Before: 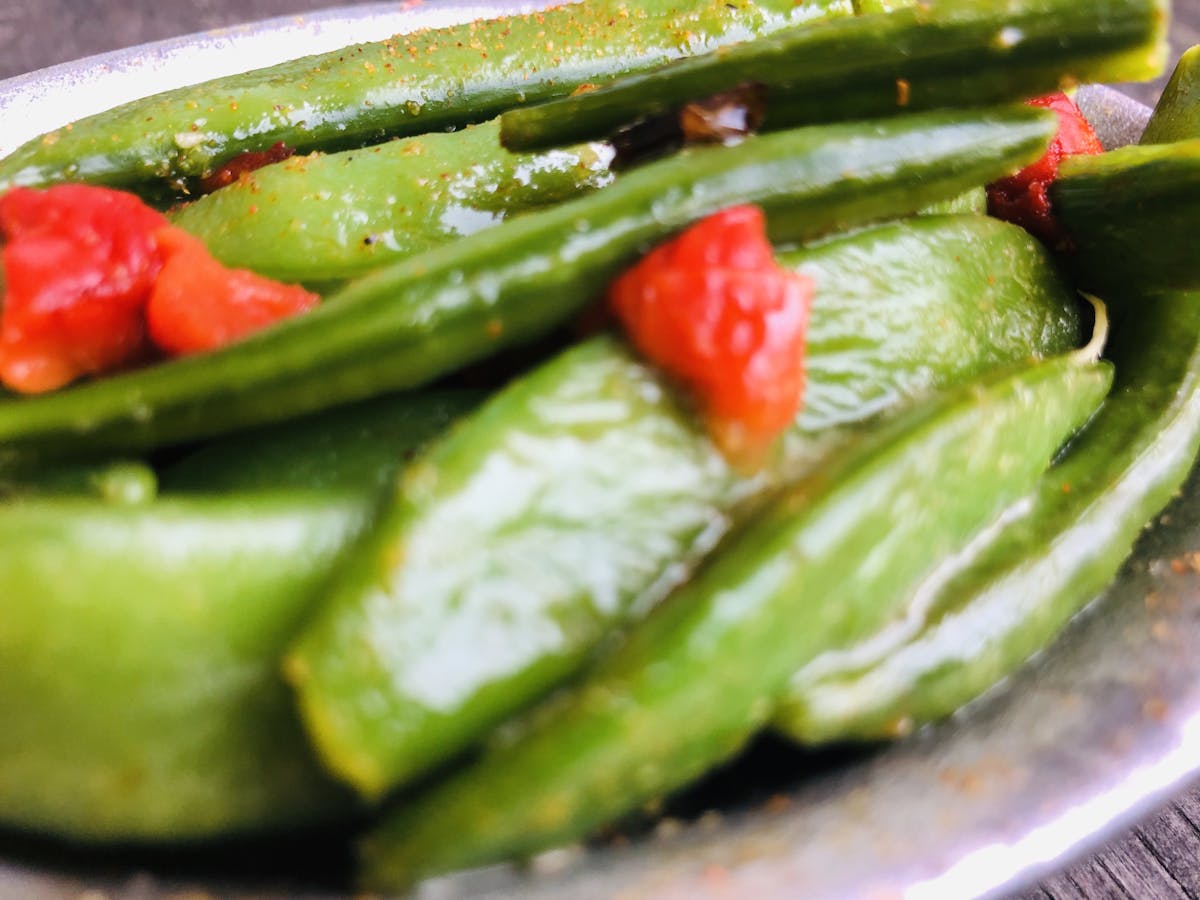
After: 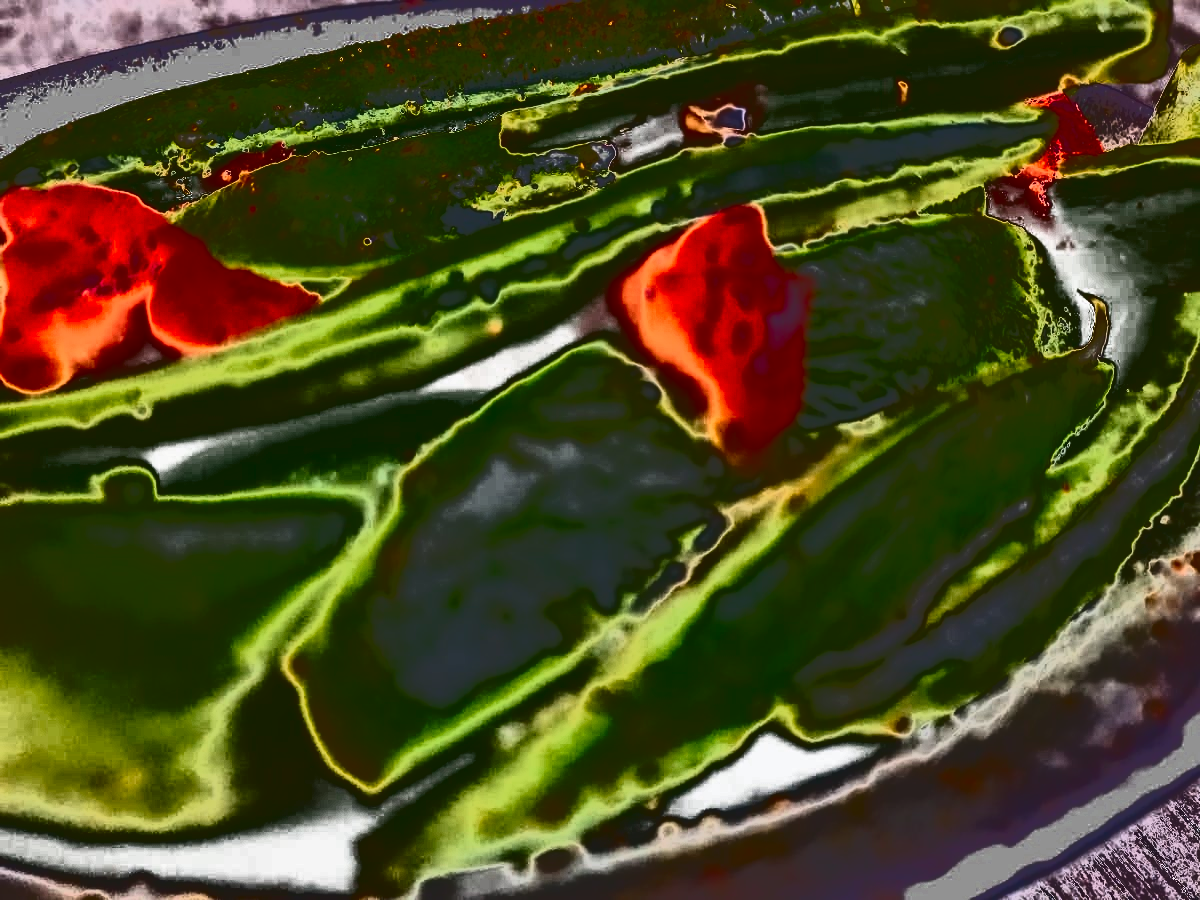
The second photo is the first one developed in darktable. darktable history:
tone curve: curves: ch0 [(0, 0) (0.003, 0.99) (0.011, 0.983) (0.025, 0.934) (0.044, 0.719) (0.069, 0.382) (0.1, 0.204) (0.136, 0.093) (0.177, 0.094) (0.224, 0.093) (0.277, 0.098) (0.335, 0.214) (0.399, 0.616) (0.468, 0.827) (0.543, 0.464) (0.623, 0.145) (0.709, 0.127) (0.801, 0.187) (0.898, 0.203) (1, 1)], color space Lab, independent channels, preserve colors none
